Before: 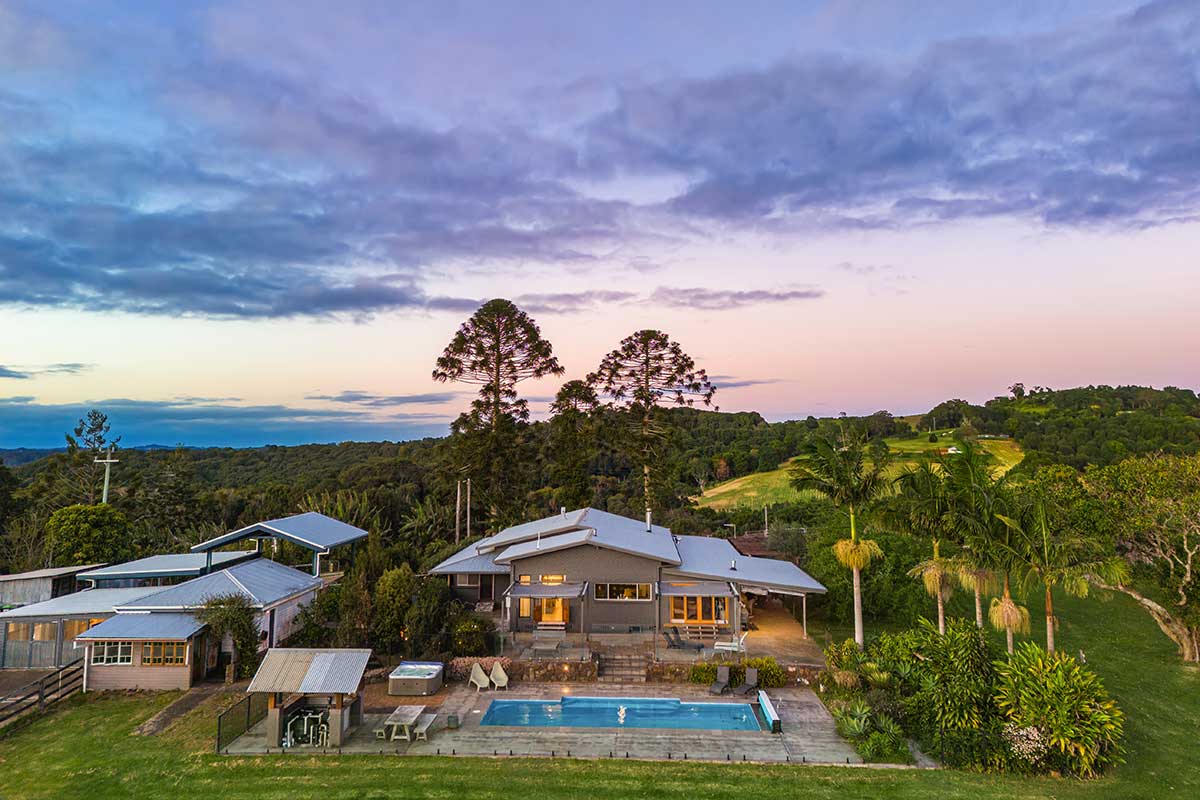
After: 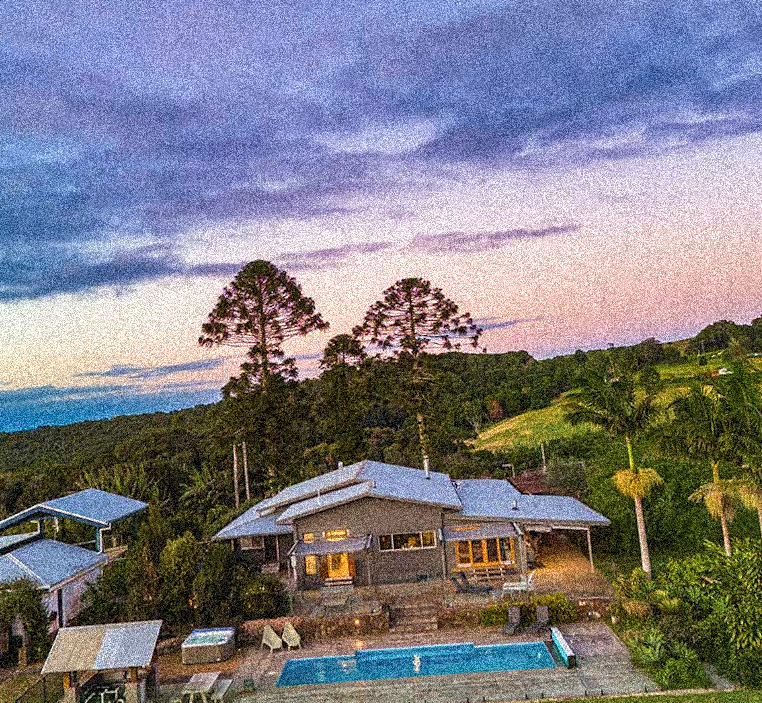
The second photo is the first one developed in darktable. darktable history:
velvia: on, module defaults
shadows and highlights: soften with gaussian
crop and rotate: left 17.732%, right 15.423%
grain: coarseness 3.75 ISO, strength 100%, mid-tones bias 0%
rotate and perspective: rotation -5°, crop left 0.05, crop right 0.952, crop top 0.11, crop bottom 0.89
